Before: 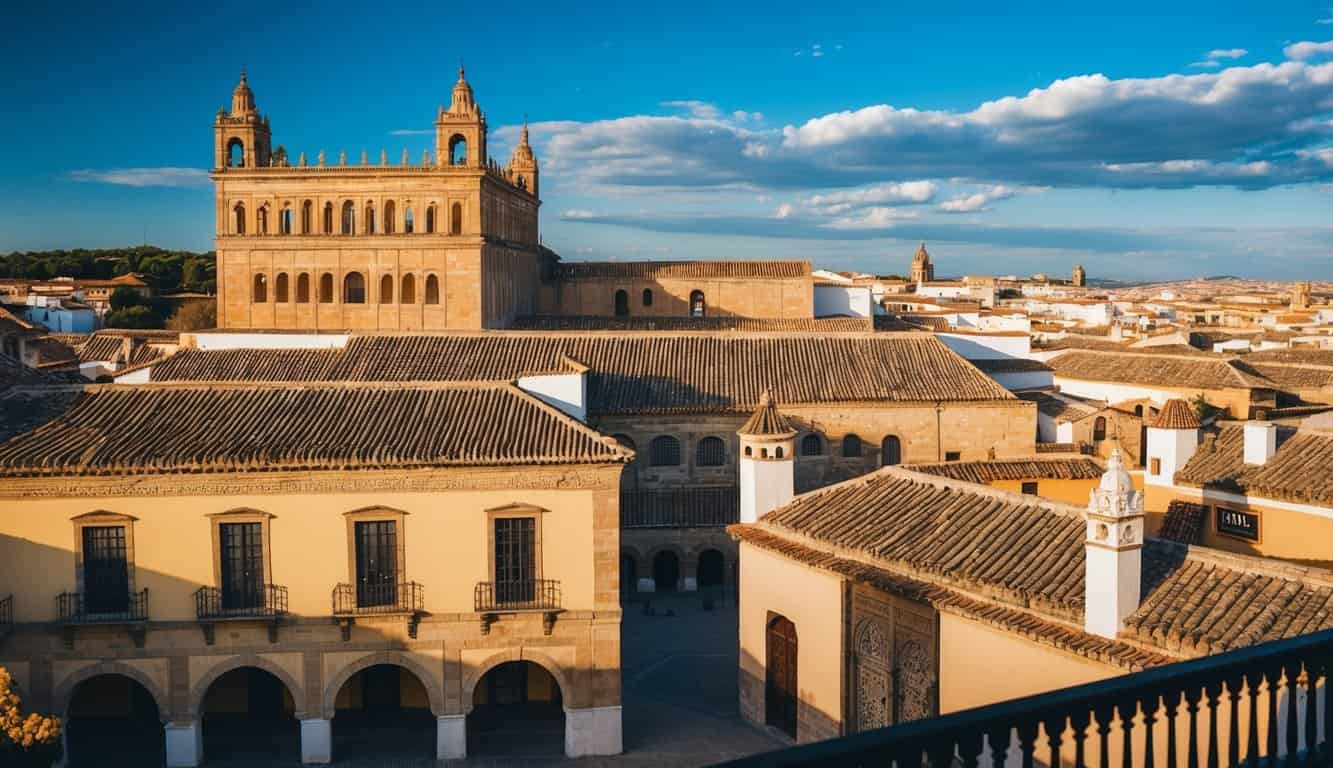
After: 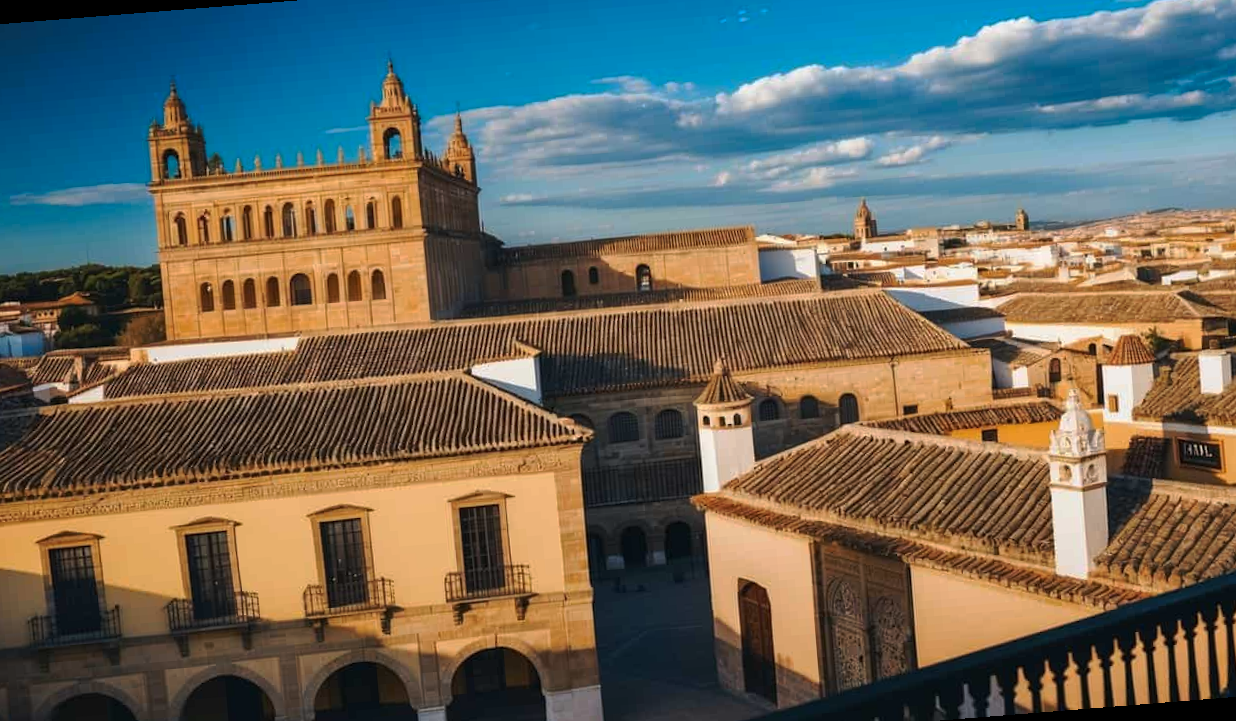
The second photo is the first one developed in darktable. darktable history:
rotate and perspective: rotation -4.57°, crop left 0.054, crop right 0.944, crop top 0.087, crop bottom 0.914
tone curve: curves: ch0 [(0, 0) (0.003, 0.002) (0.011, 0.009) (0.025, 0.021) (0.044, 0.037) (0.069, 0.058) (0.1, 0.084) (0.136, 0.114) (0.177, 0.149) (0.224, 0.188) (0.277, 0.232) (0.335, 0.281) (0.399, 0.341) (0.468, 0.416) (0.543, 0.496) (0.623, 0.574) (0.709, 0.659) (0.801, 0.754) (0.898, 0.876) (1, 1)], preserve colors none
